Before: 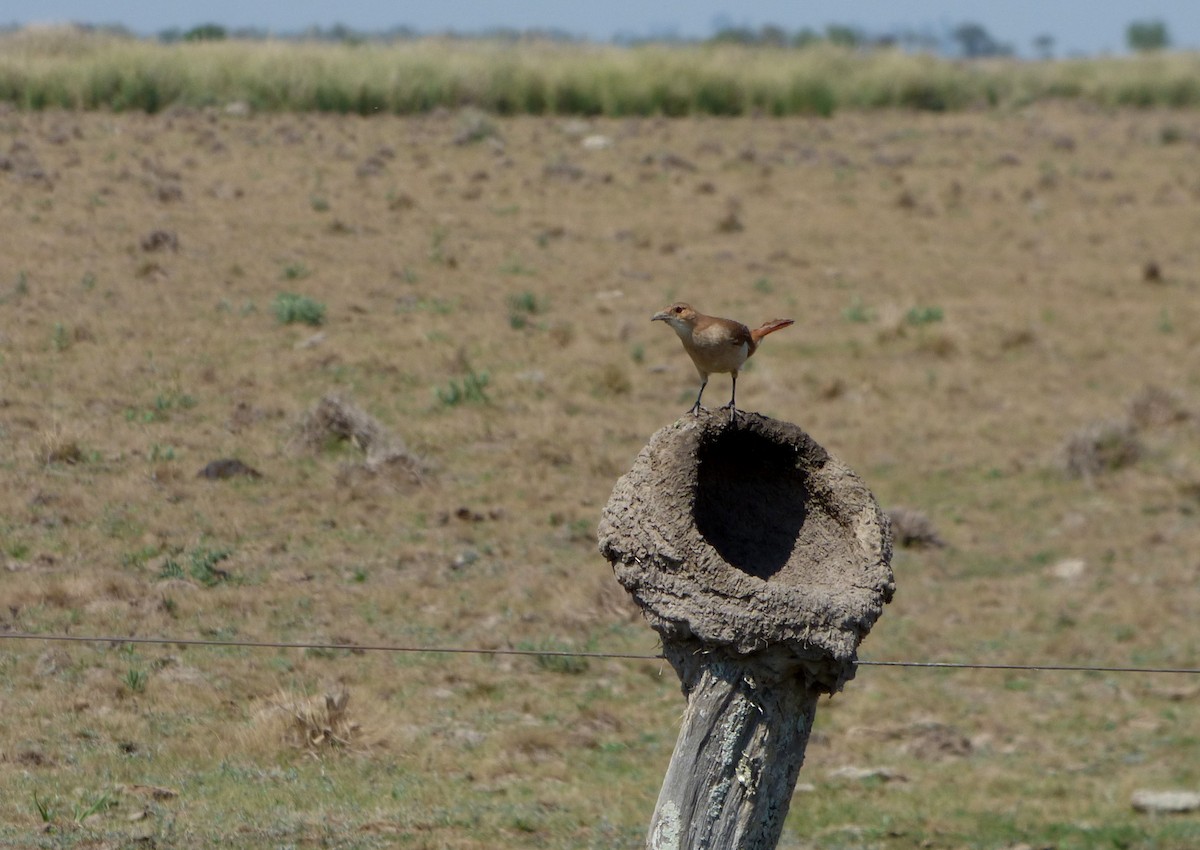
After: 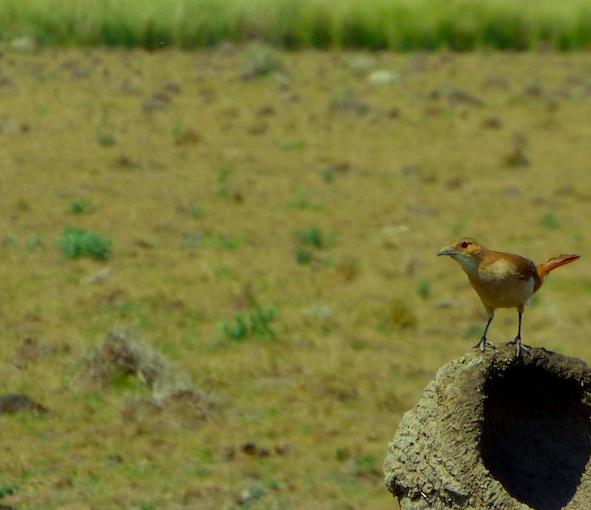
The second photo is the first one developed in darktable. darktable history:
crop: left 17.835%, top 7.675%, right 32.881%, bottom 32.213%
color correction: highlights a* -10.77, highlights b* 9.8, saturation 1.72
